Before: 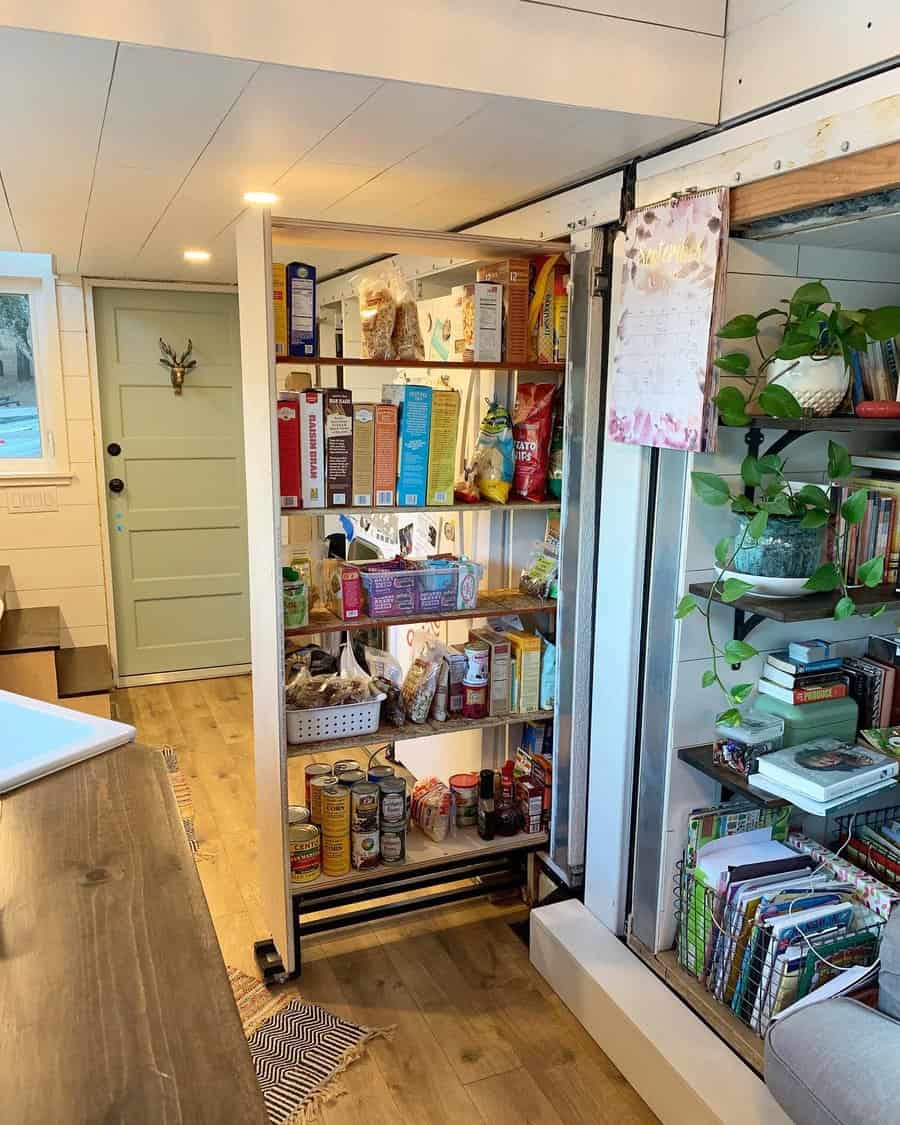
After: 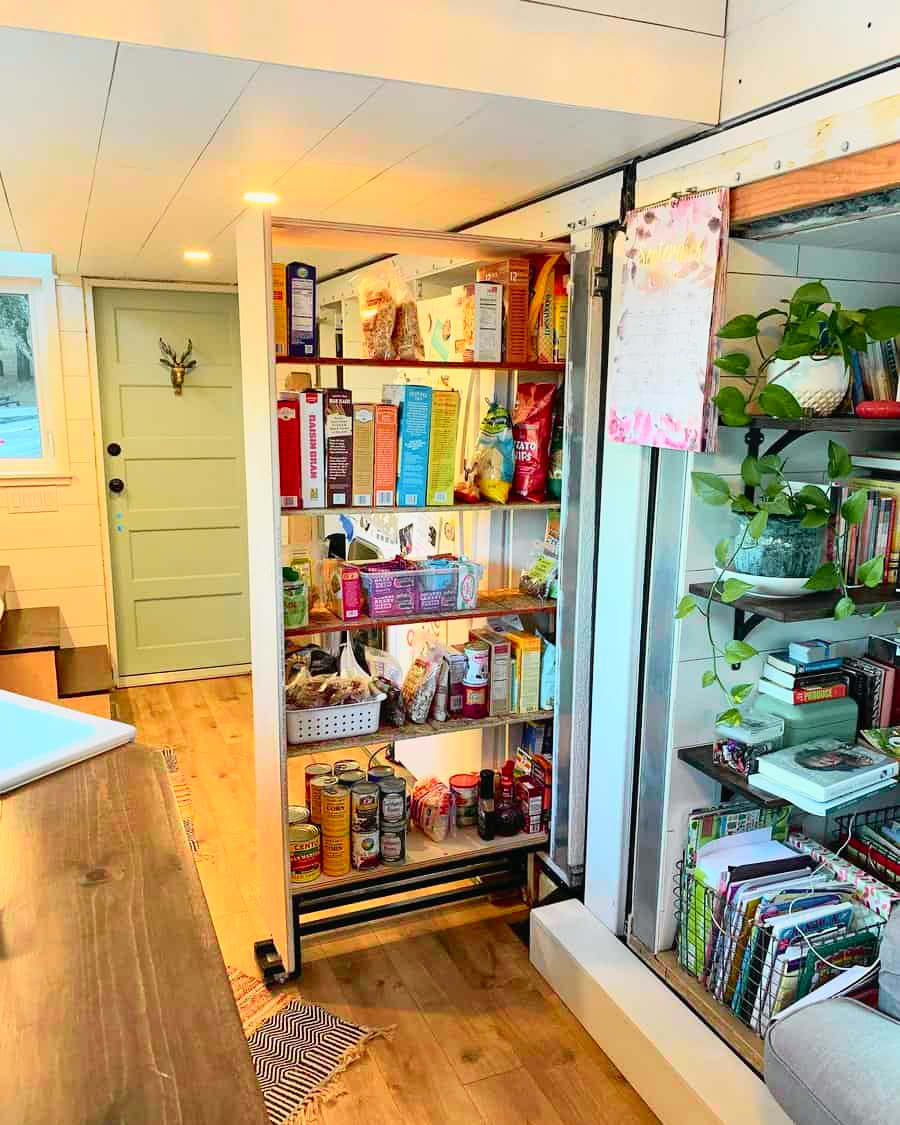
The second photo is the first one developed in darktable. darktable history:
tone curve: curves: ch0 [(0, 0.012) (0.144, 0.137) (0.326, 0.386) (0.489, 0.573) (0.656, 0.763) (0.849, 0.902) (1, 0.974)]; ch1 [(0, 0) (0.366, 0.367) (0.475, 0.453) (0.494, 0.493) (0.504, 0.497) (0.544, 0.579) (0.562, 0.619) (0.622, 0.694) (1, 1)]; ch2 [(0, 0) (0.333, 0.346) (0.375, 0.375) (0.424, 0.43) (0.476, 0.492) (0.502, 0.503) (0.533, 0.541) (0.572, 0.615) (0.605, 0.656) (0.641, 0.709) (1, 1)], color space Lab, independent channels, preserve colors none
